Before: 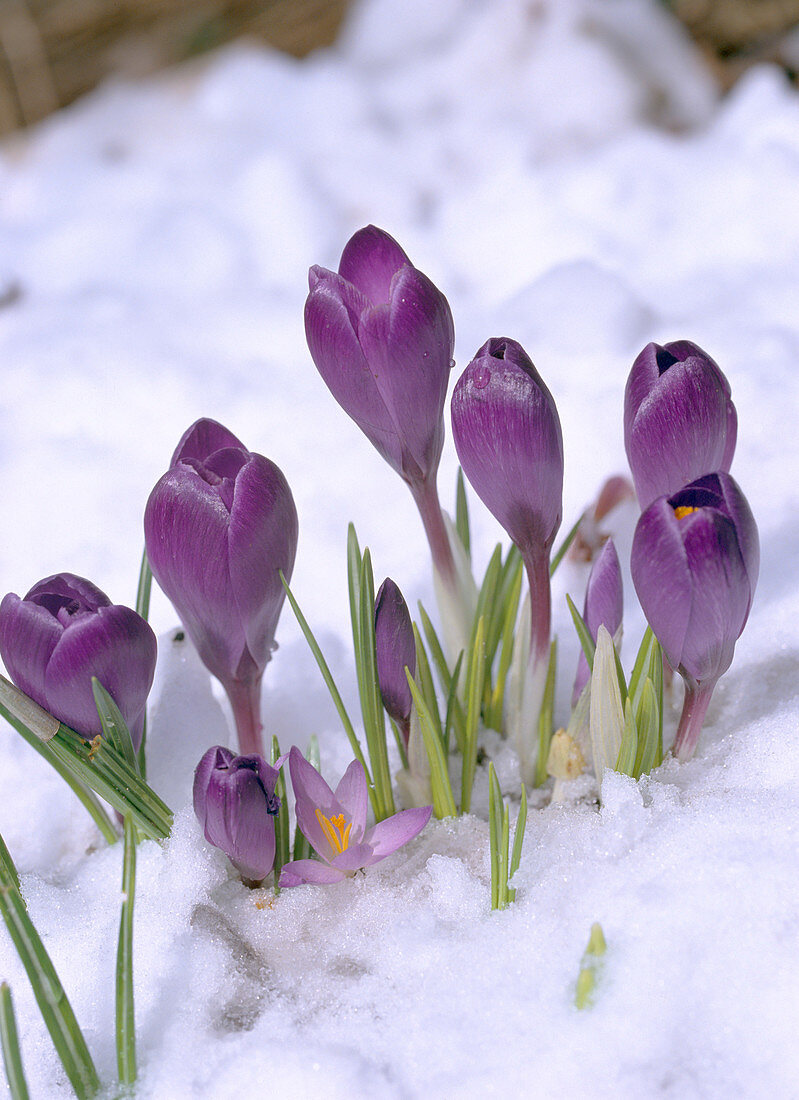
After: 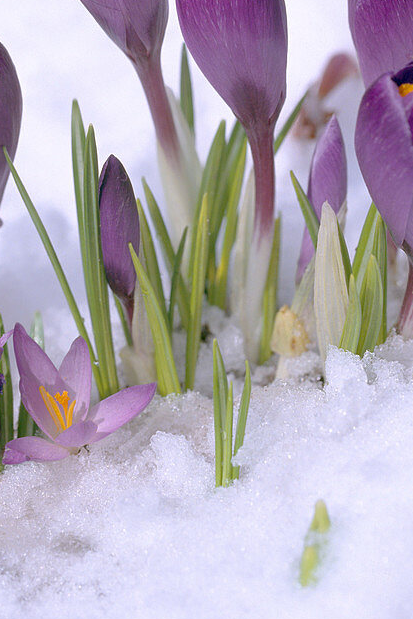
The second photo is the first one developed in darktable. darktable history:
crop: left 34.623%, top 38.49%, right 13.627%, bottom 5.214%
